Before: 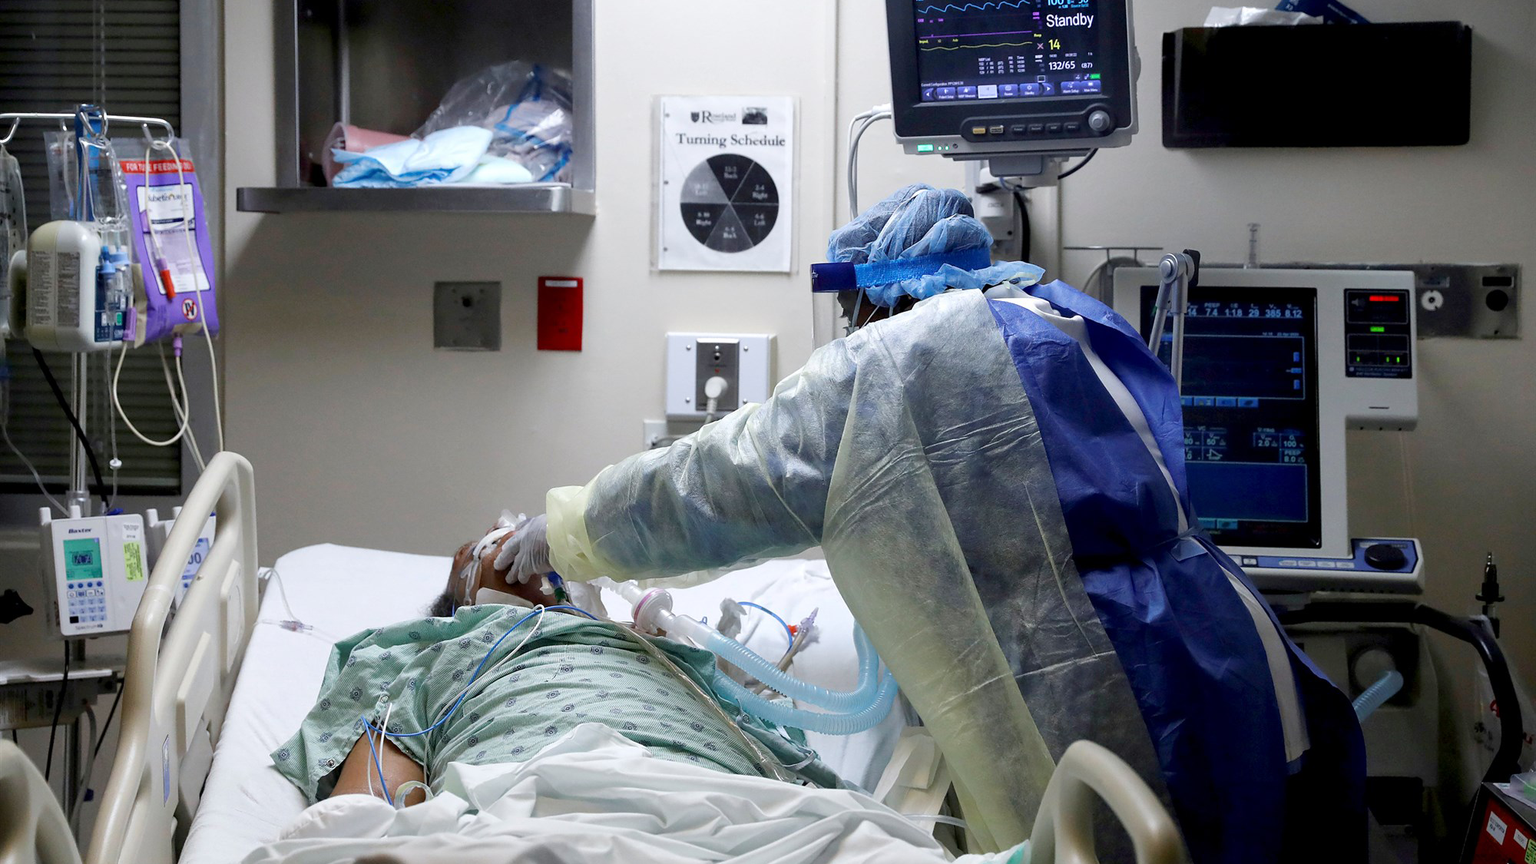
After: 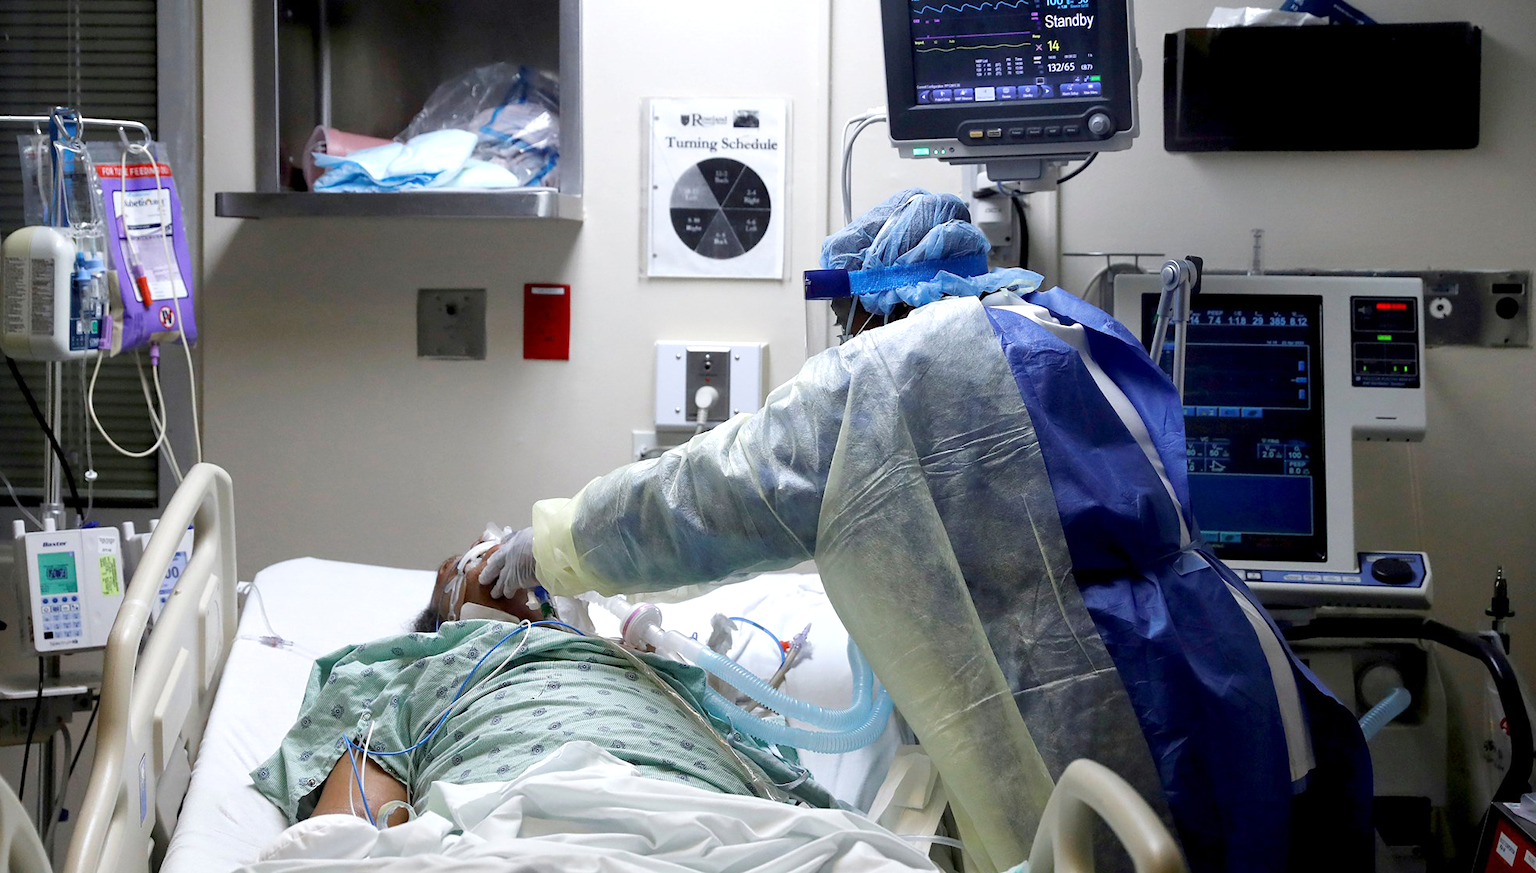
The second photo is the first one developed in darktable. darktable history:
crop and rotate: left 1.774%, right 0.633%, bottom 1.28%
exposure: exposure 0.207 EV, compensate highlight preservation false
